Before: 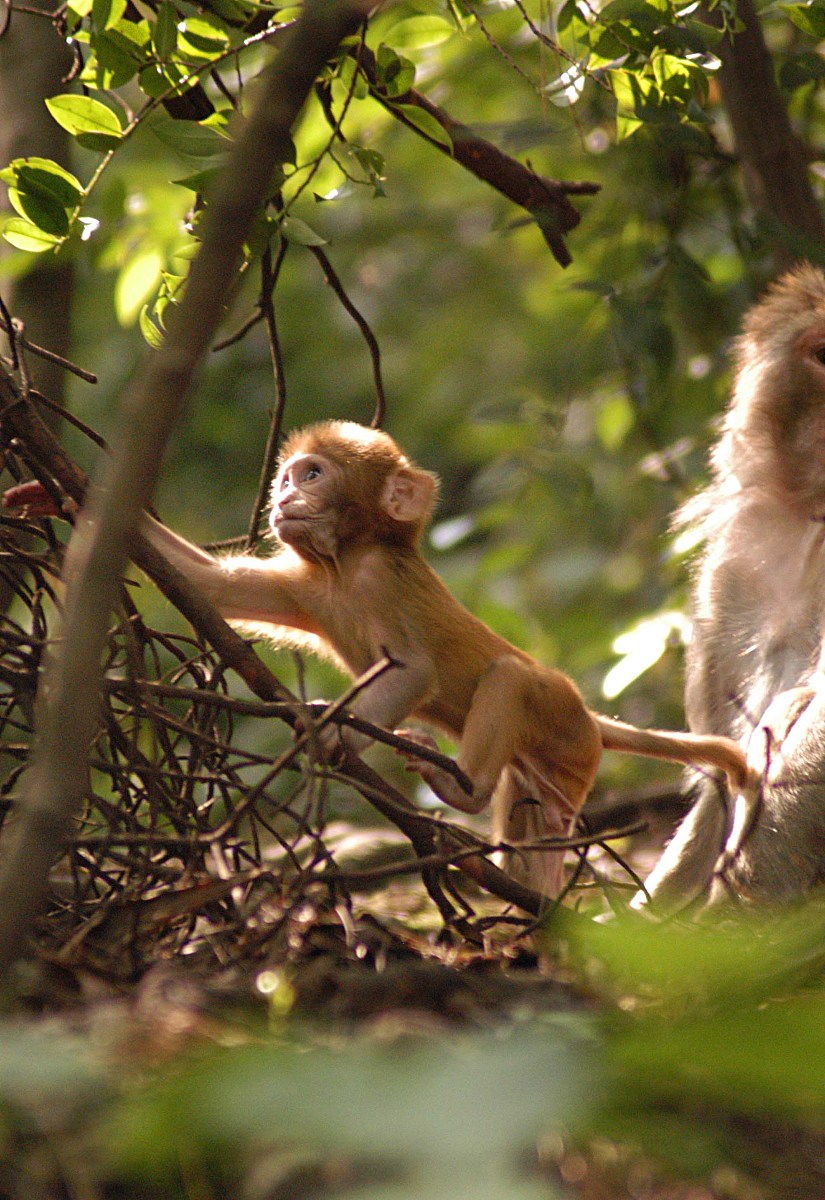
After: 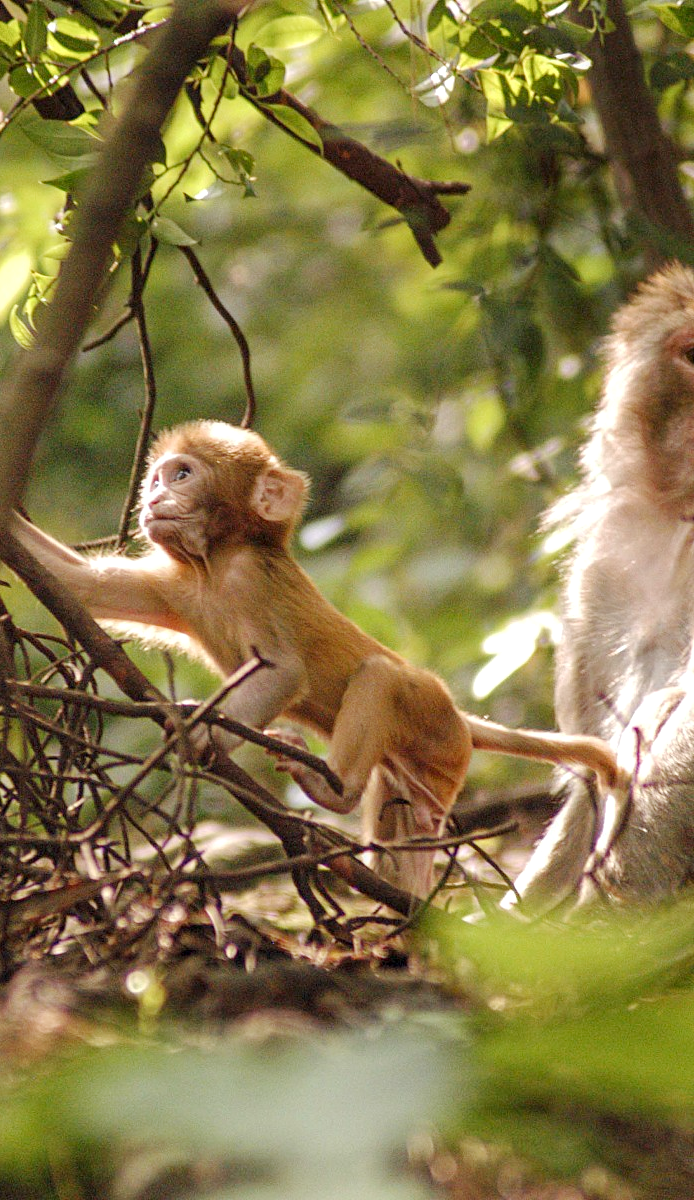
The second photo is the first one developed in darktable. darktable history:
base curve: curves: ch0 [(0, 0) (0.158, 0.273) (0.879, 0.895) (1, 1)], preserve colors none
local contrast: on, module defaults
crop: left 15.829%
